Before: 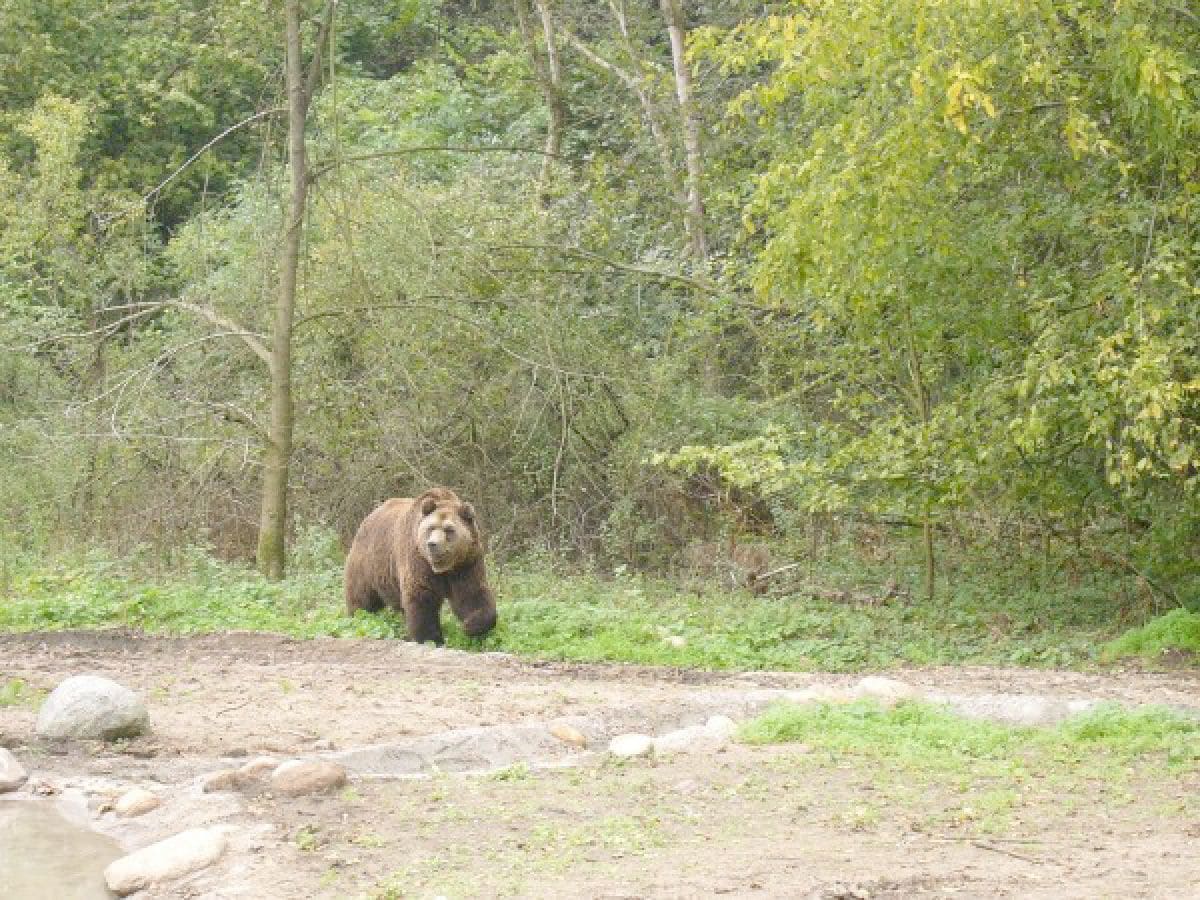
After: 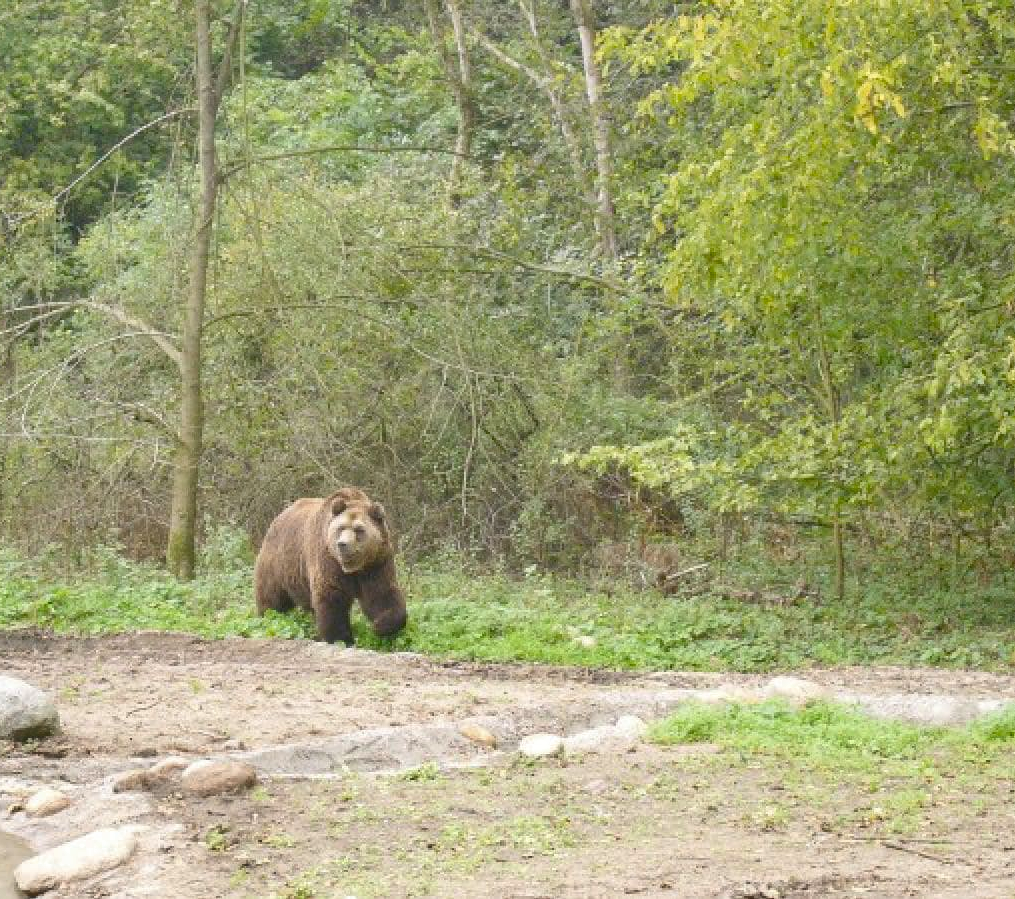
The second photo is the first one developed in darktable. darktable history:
crop: left 7.524%, right 7.81%
shadows and highlights: low approximation 0.01, soften with gaussian
contrast brightness saturation: contrast 0.039, saturation 0.069
